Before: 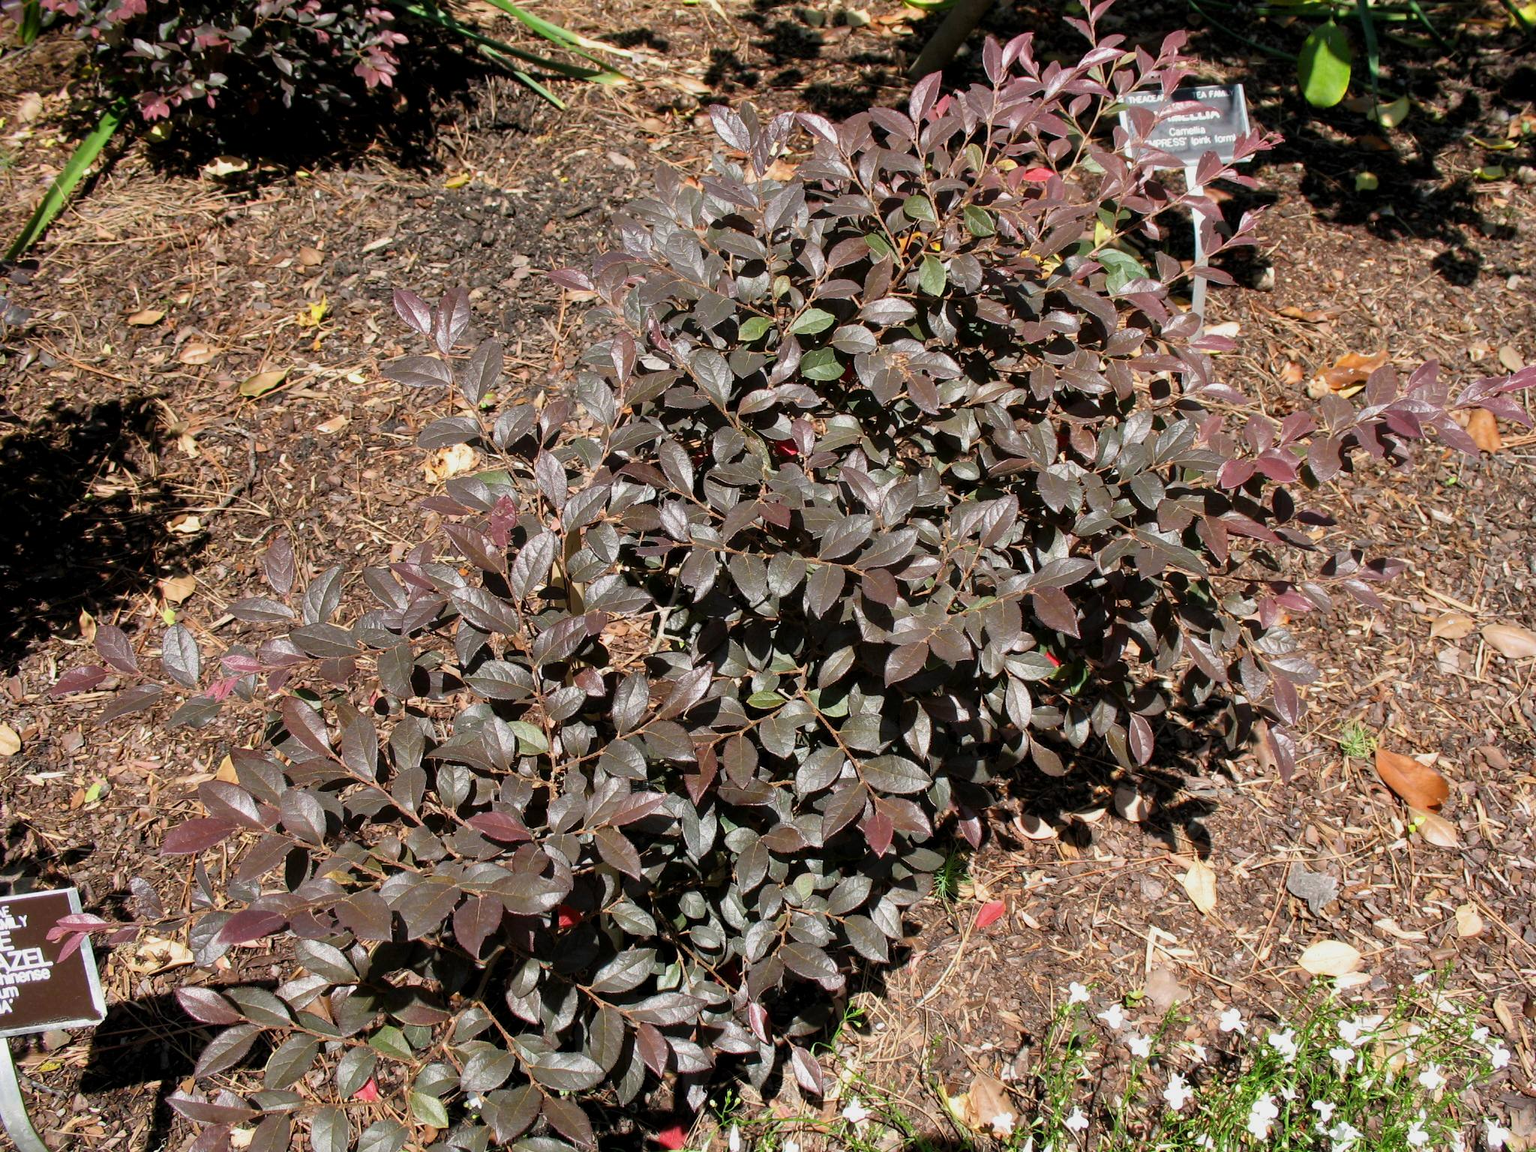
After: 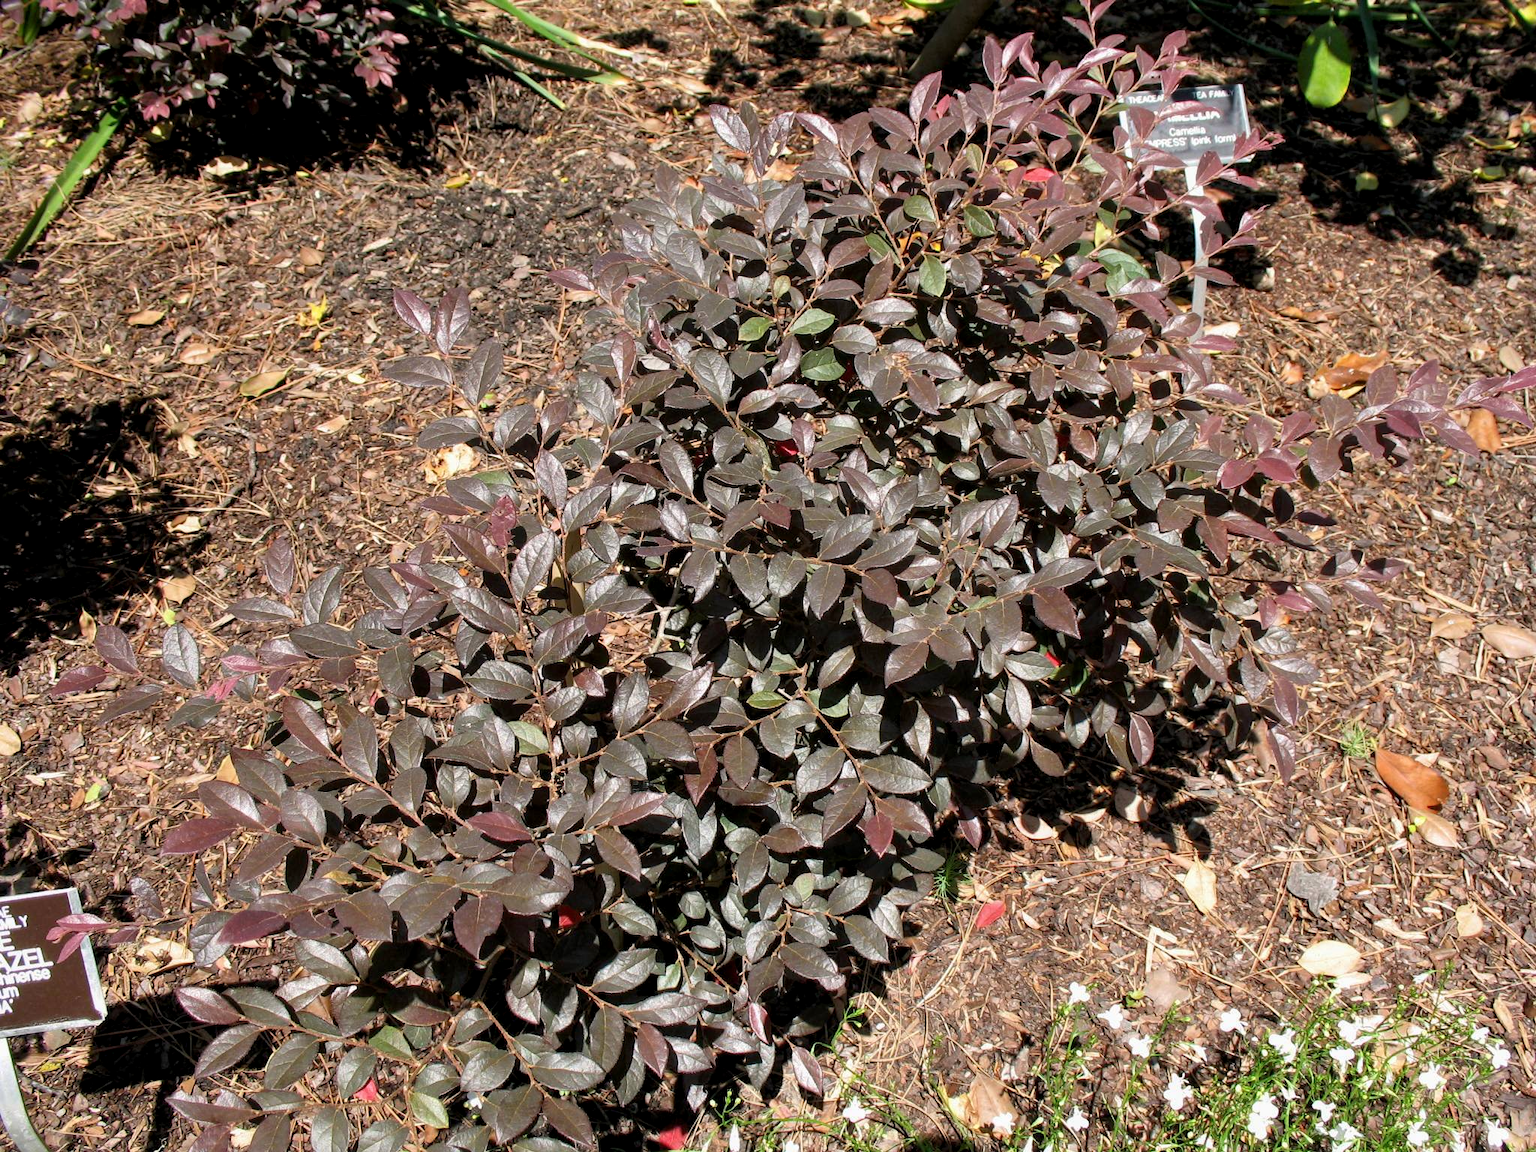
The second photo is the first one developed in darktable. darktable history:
exposure: exposure 0.128 EV, compensate highlight preservation false
local contrast: highlights 100%, shadows 100%, detail 120%, midtone range 0.2
